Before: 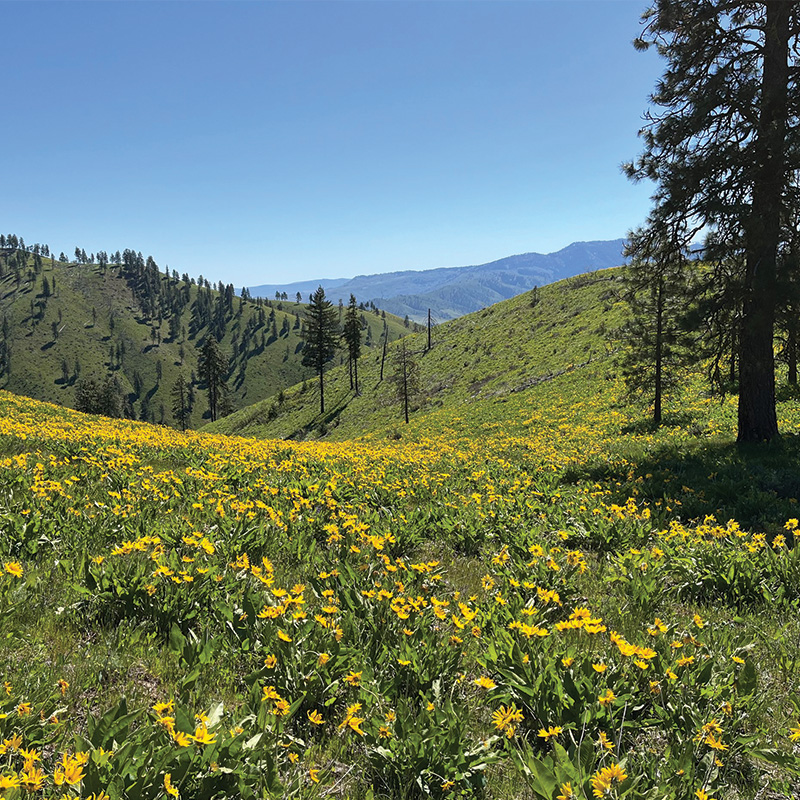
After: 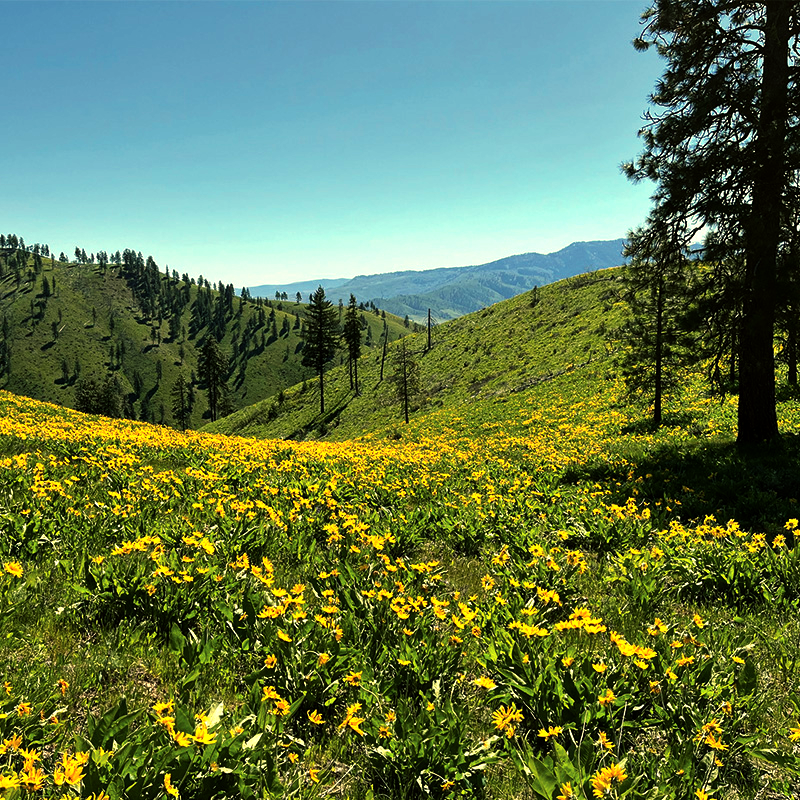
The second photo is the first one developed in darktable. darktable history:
color balance: mode lift, gamma, gain (sRGB), lift [1.014, 0.966, 0.918, 0.87], gamma [0.86, 0.734, 0.918, 0.976], gain [1.063, 1.13, 1.063, 0.86]
exposure: exposure 0.2 EV, compensate highlight preservation false
